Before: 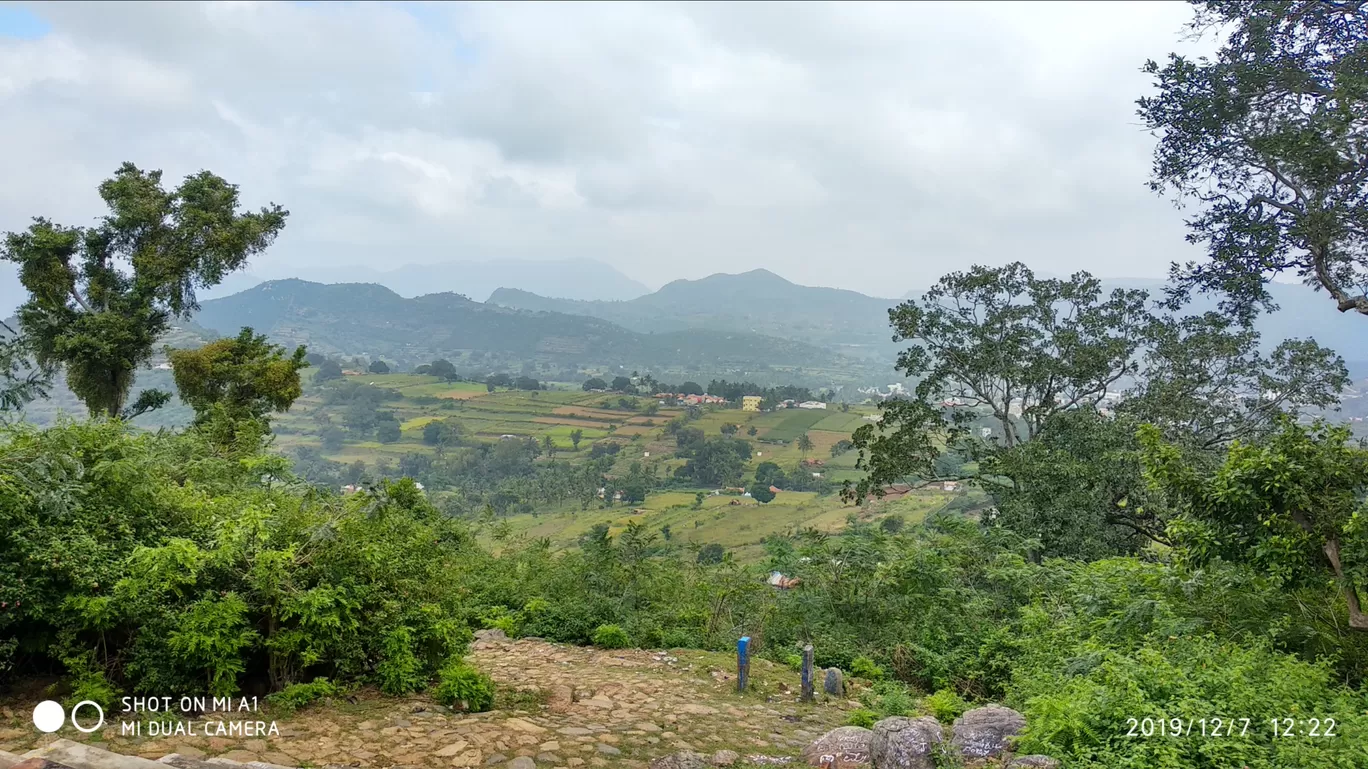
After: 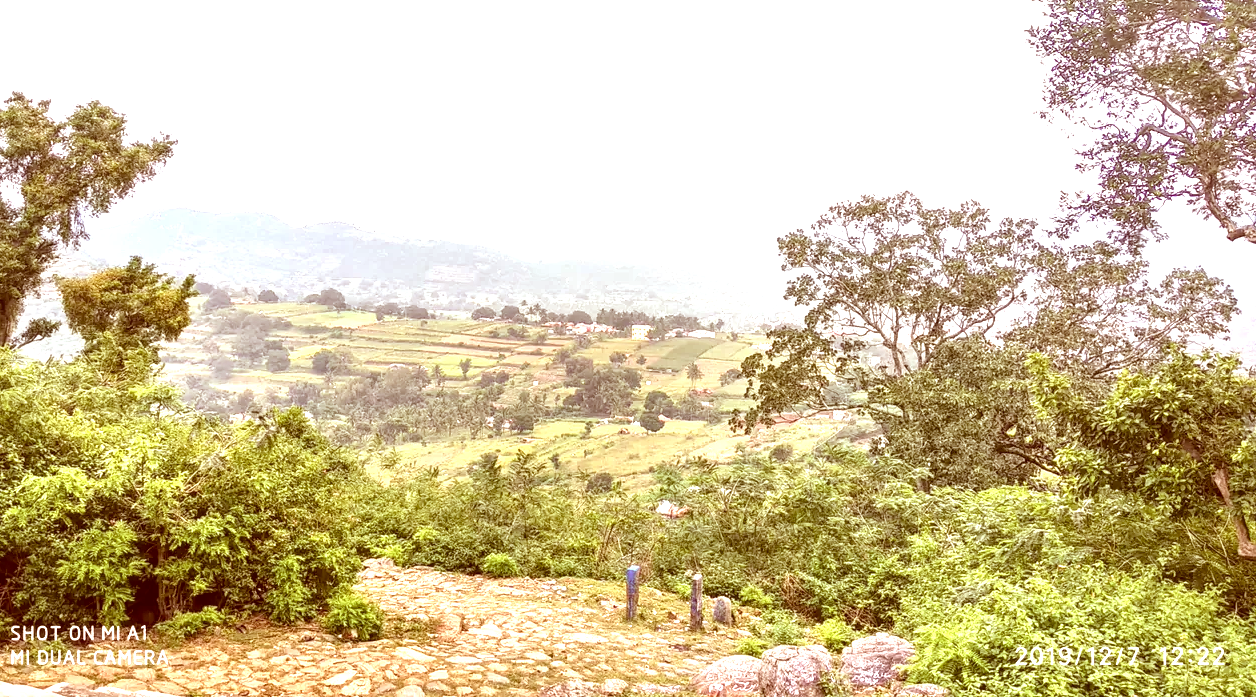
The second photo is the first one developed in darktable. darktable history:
exposure: black level correction 0, exposure 1.628 EV, compensate exposure bias true, compensate highlight preservation false
color correction: highlights a* 9.38, highlights b* 8.94, shadows a* 39.89, shadows b* 39.45, saturation 0.778
local contrast: on, module defaults
crop and rotate: left 8.165%, top 9.303%
